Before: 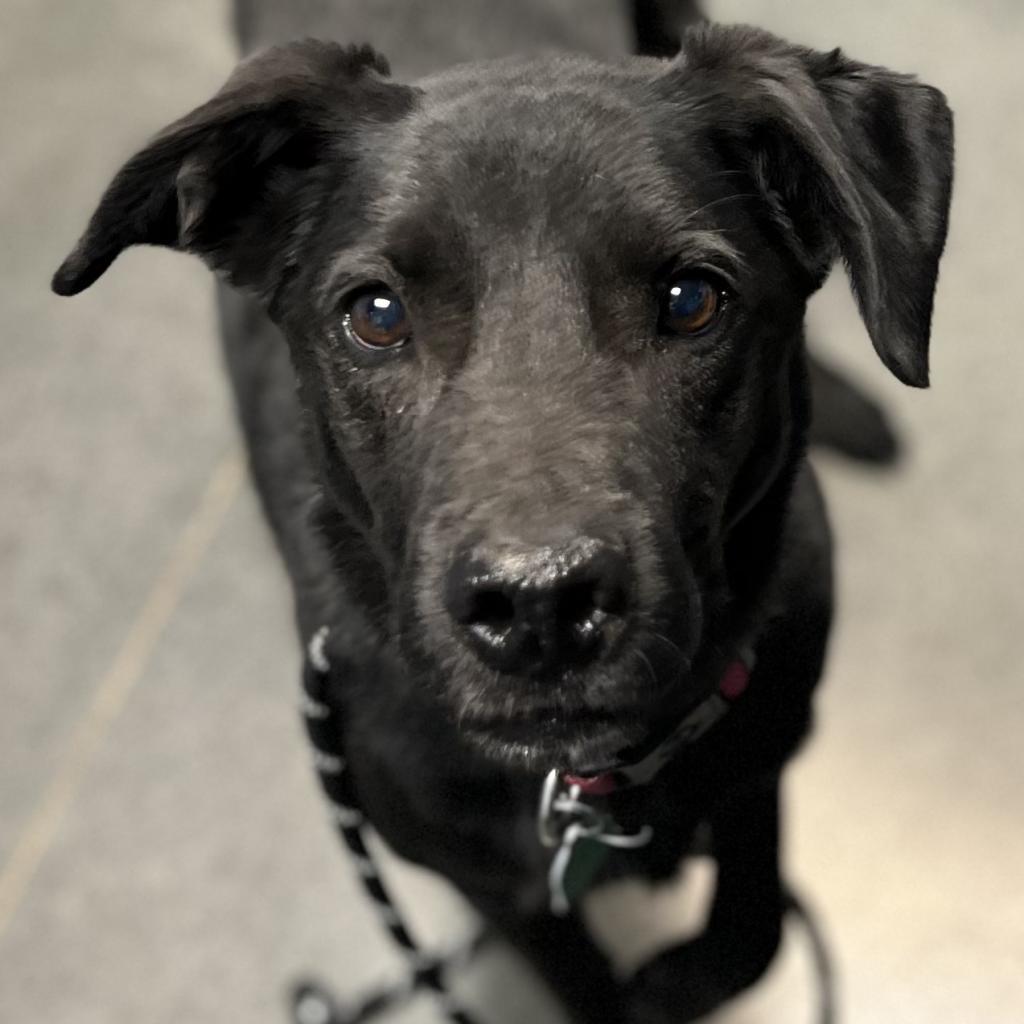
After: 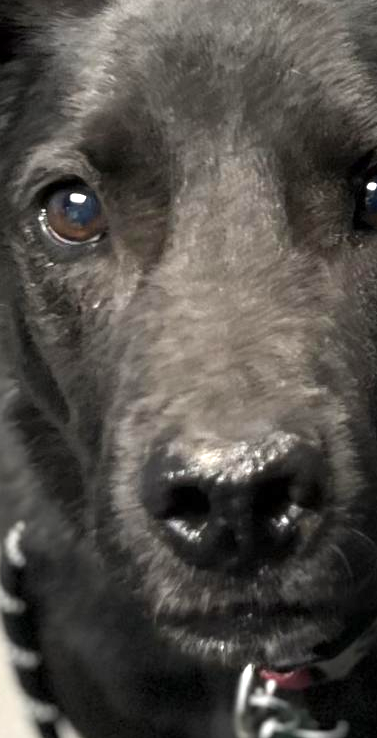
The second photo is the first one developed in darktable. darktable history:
exposure: exposure 0.742 EV, compensate exposure bias true, compensate highlight preservation false
crop and rotate: left 29.711%, top 10.342%, right 33.417%, bottom 17.517%
